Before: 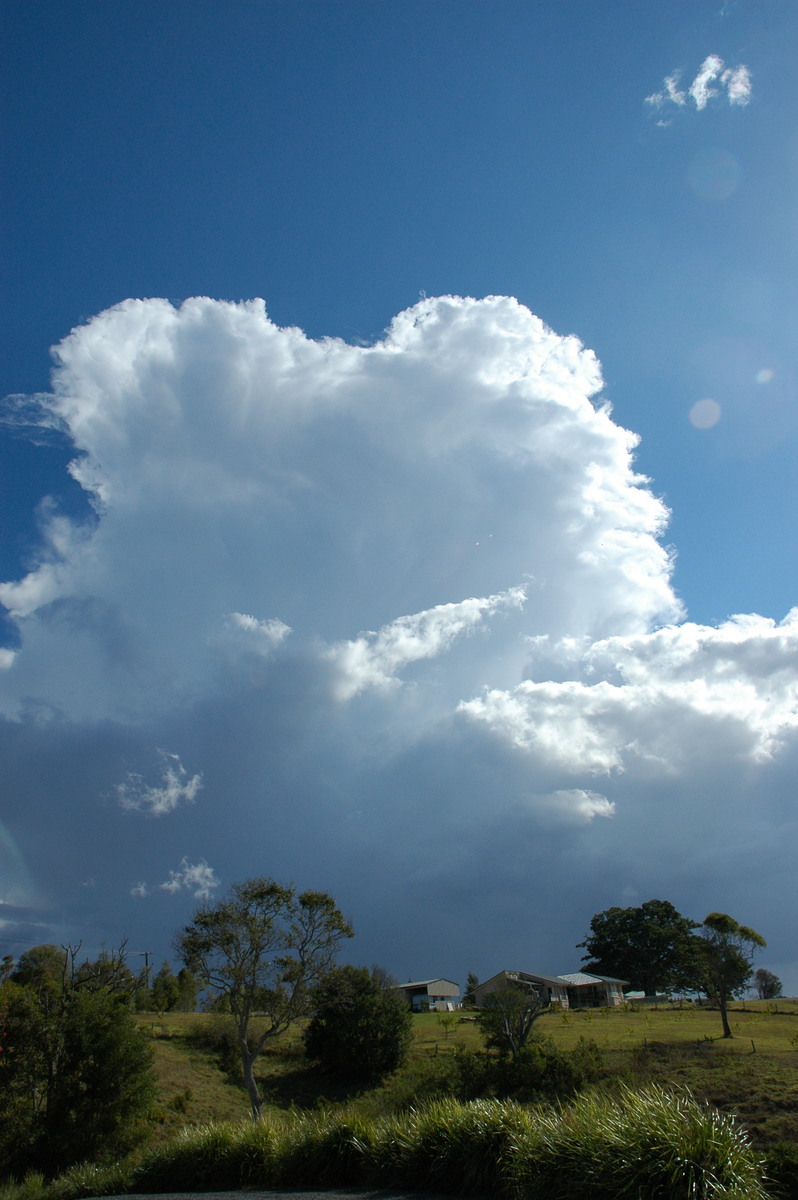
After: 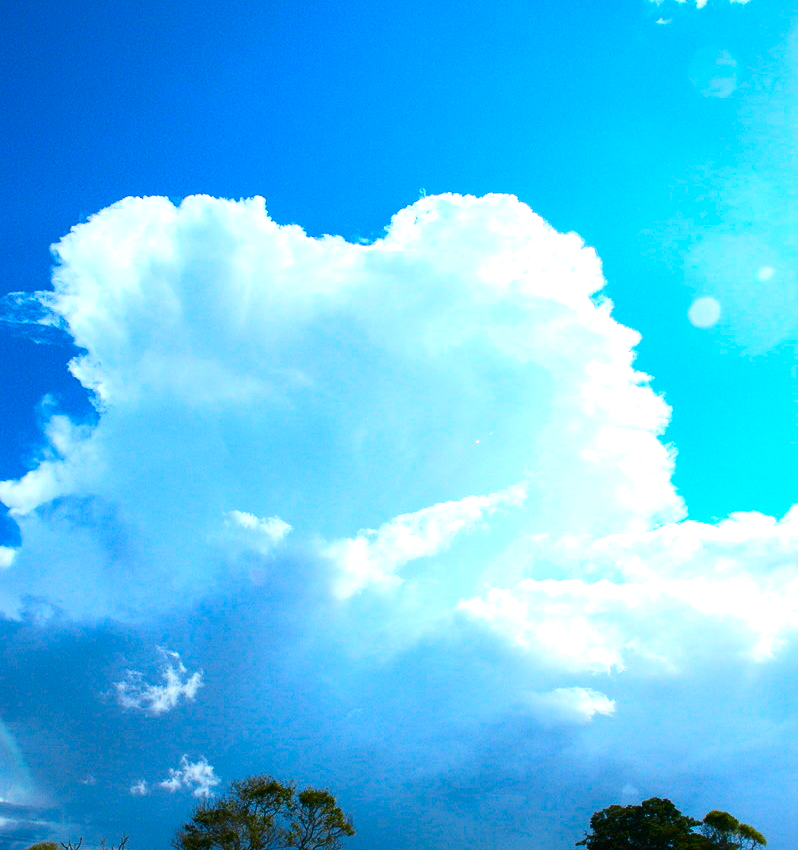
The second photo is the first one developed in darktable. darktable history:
crop and rotate: top 8.556%, bottom 20.58%
contrast brightness saturation: contrast 0.258, brightness 0.017, saturation 0.881
tone equalizer: -8 EV -0.398 EV, -7 EV -0.373 EV, -6 EV -0.355 EV, -5 EV -0.182 EV, -3 EV 0.236 EV, -2 EV 0.319 EV, -1 EV 0.367 EV, +0 EV 0.447 EV, edges refinement/feathering 500, mask exposure compensation -1.57 EV, preserve details guided filter
exposure: black level correction 0, exposure 0.699 EV, compensate exposure bias true, compensate highlight preservation false
shadows and highlights: shadows 29.43, highlights -29.1, low approximation 0.01, soften with gaussian
